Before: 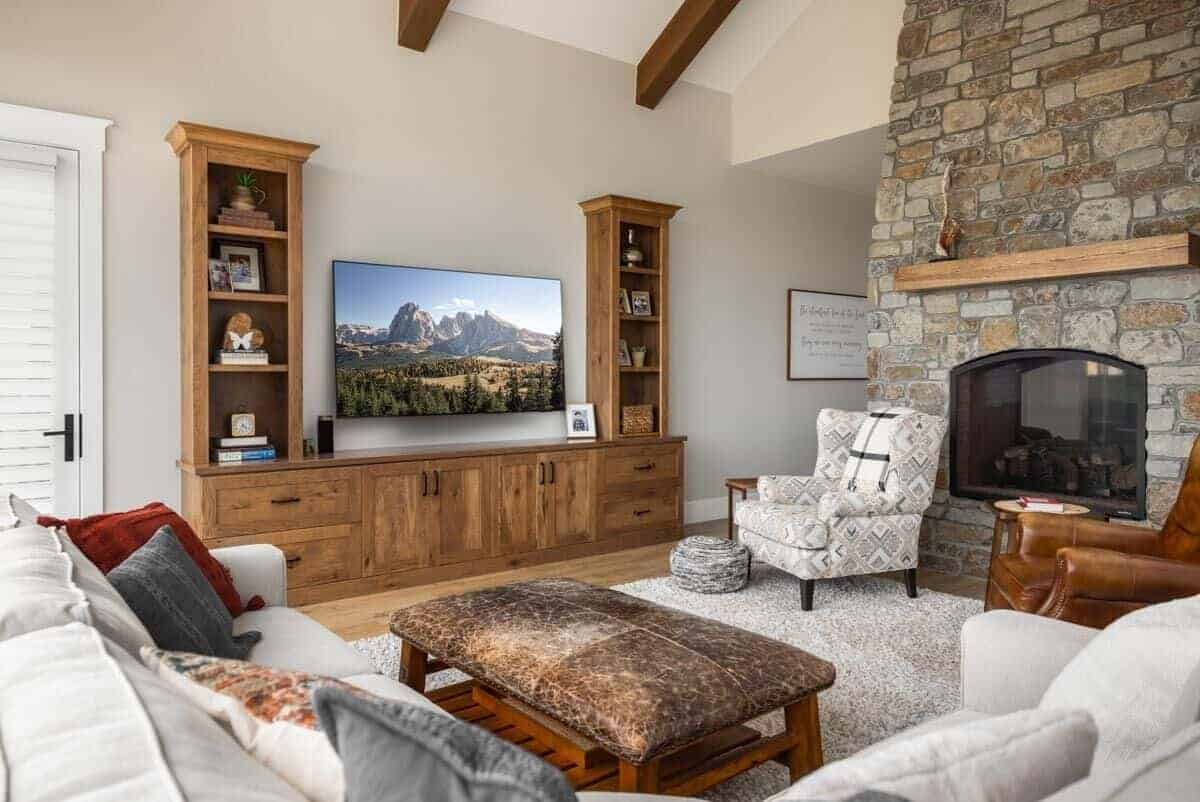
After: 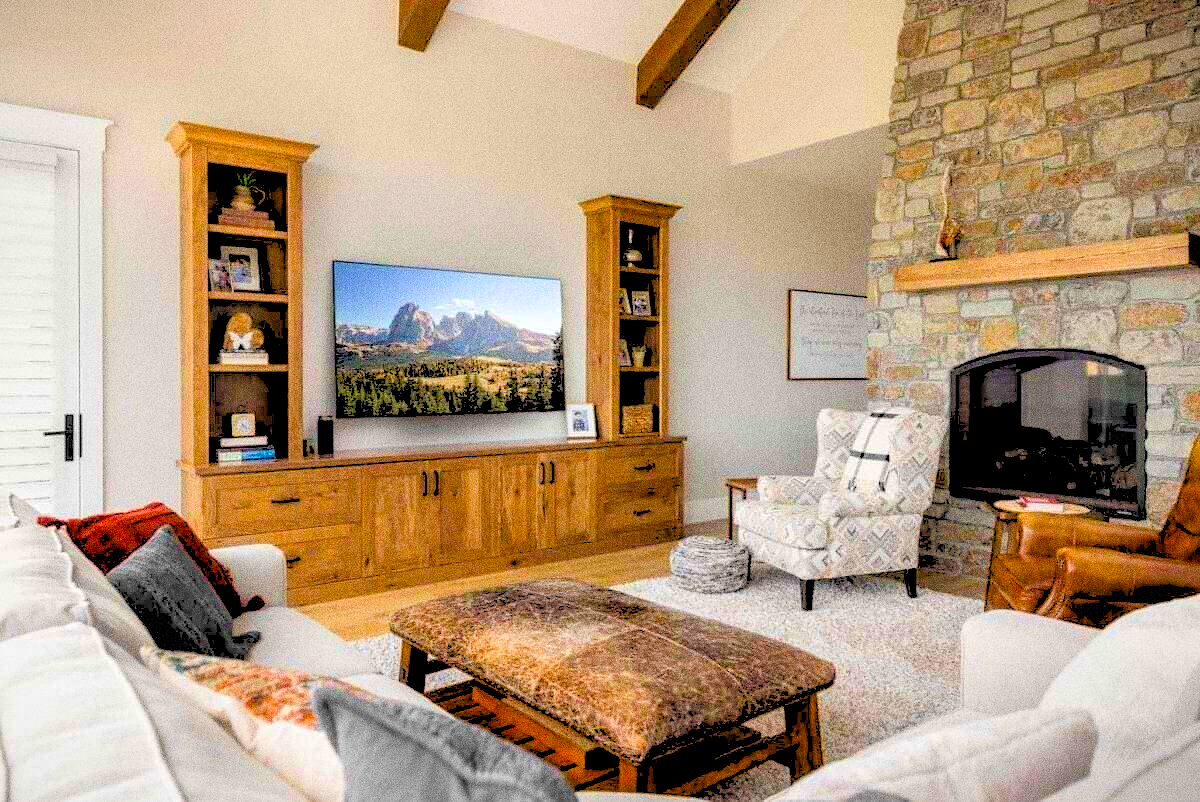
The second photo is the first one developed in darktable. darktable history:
rgb levels: levels [[0.027, 0.429, 0.996], [0, 0.5, 1], [0, 0.5, 1]]
vignetting: fall-off start 85%, fall-off radius 80%, brightness -0.182, saturation -0.3, width/height ratio 1.219, dithering 8-bit output, unbound false
velvia: strength 51%, mid-tones bias 0.51
grain: coarseness 0.09 ISO, strength 40%
